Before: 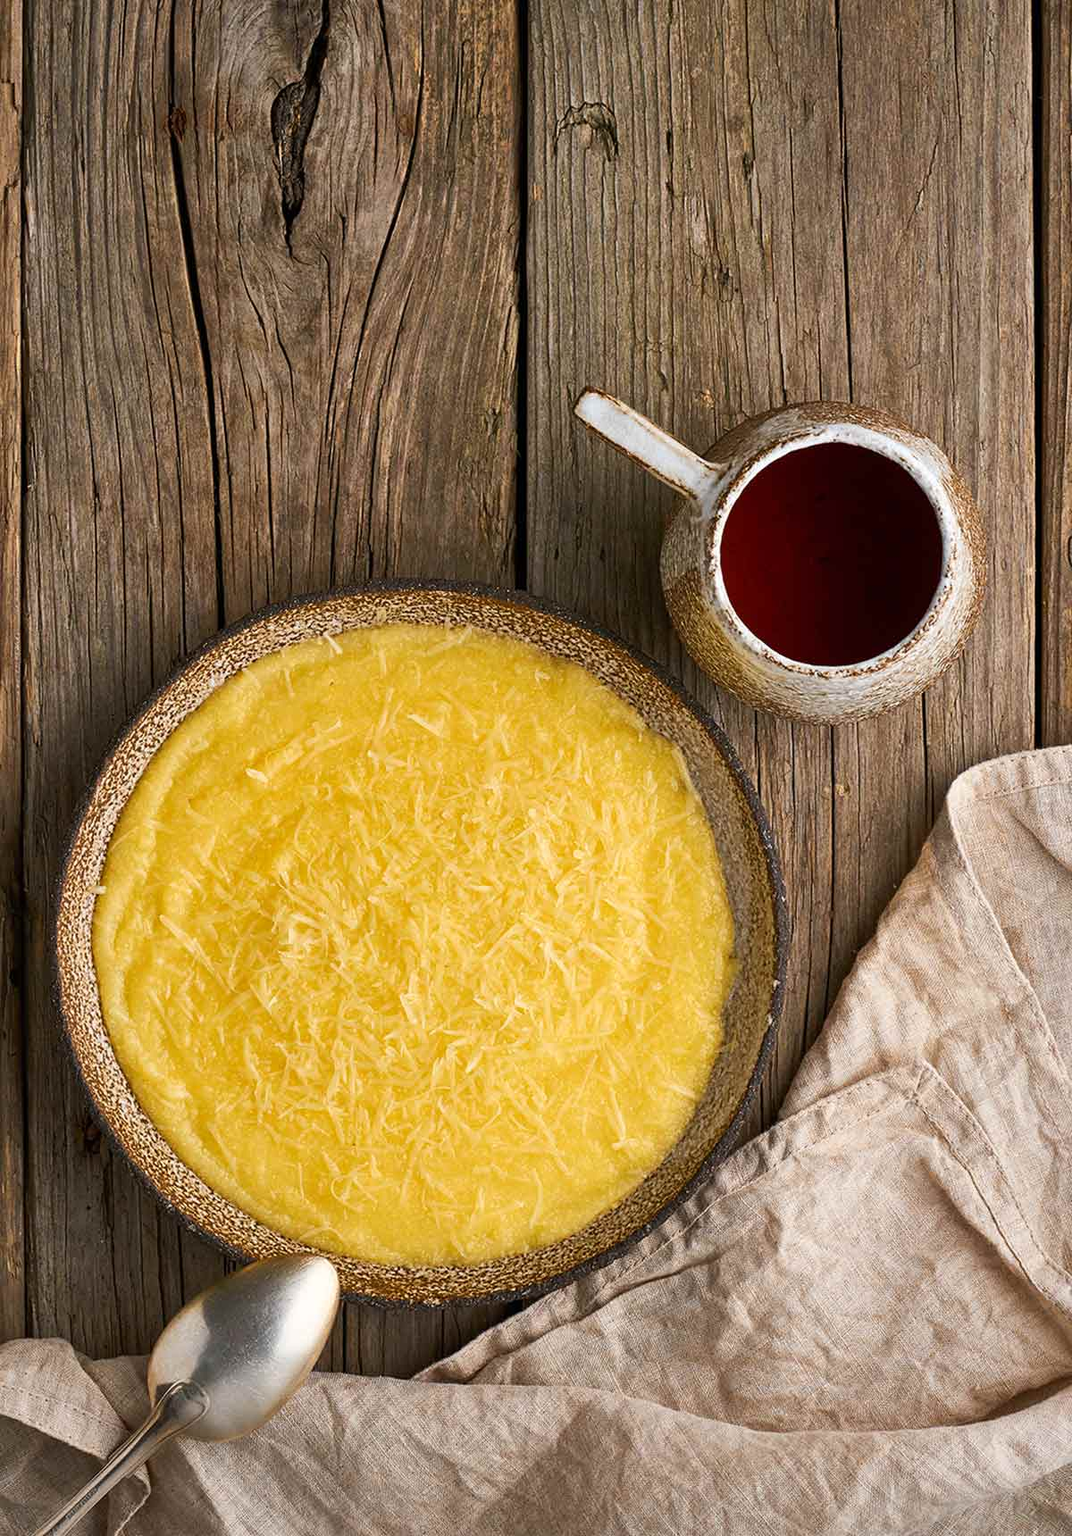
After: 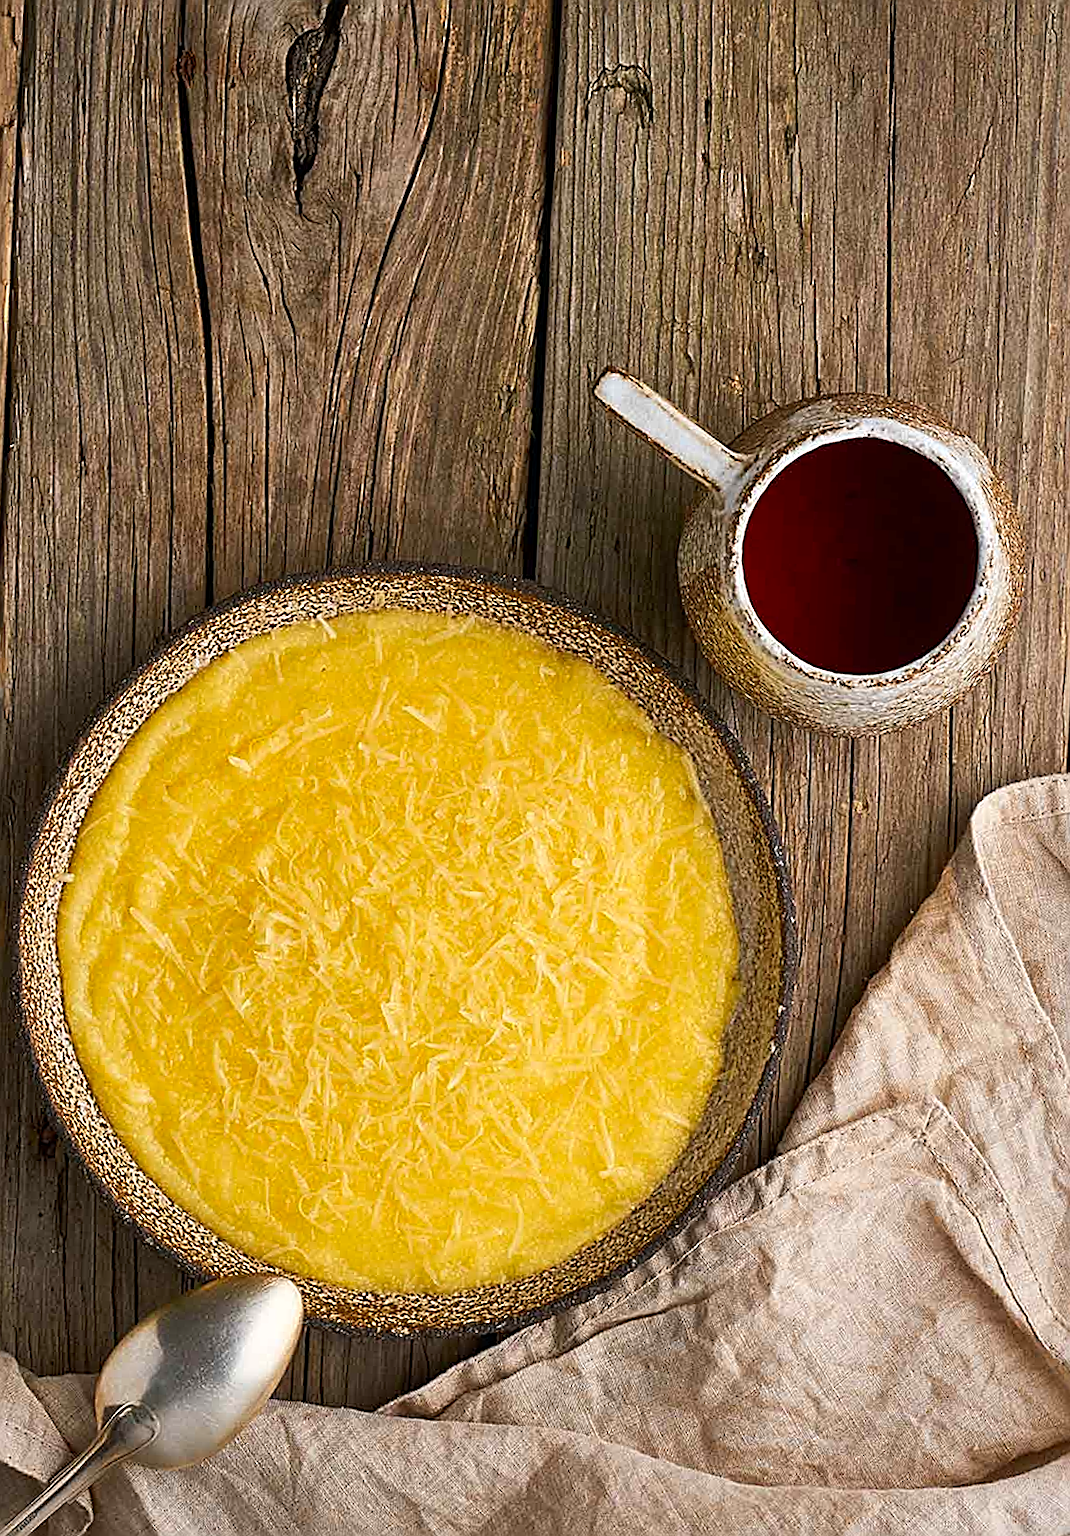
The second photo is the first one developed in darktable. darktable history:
sharpen: amount 0.905
crop and rotate: angle -2.56°
color correction: highlights b* 0.01, saturation 1.15
